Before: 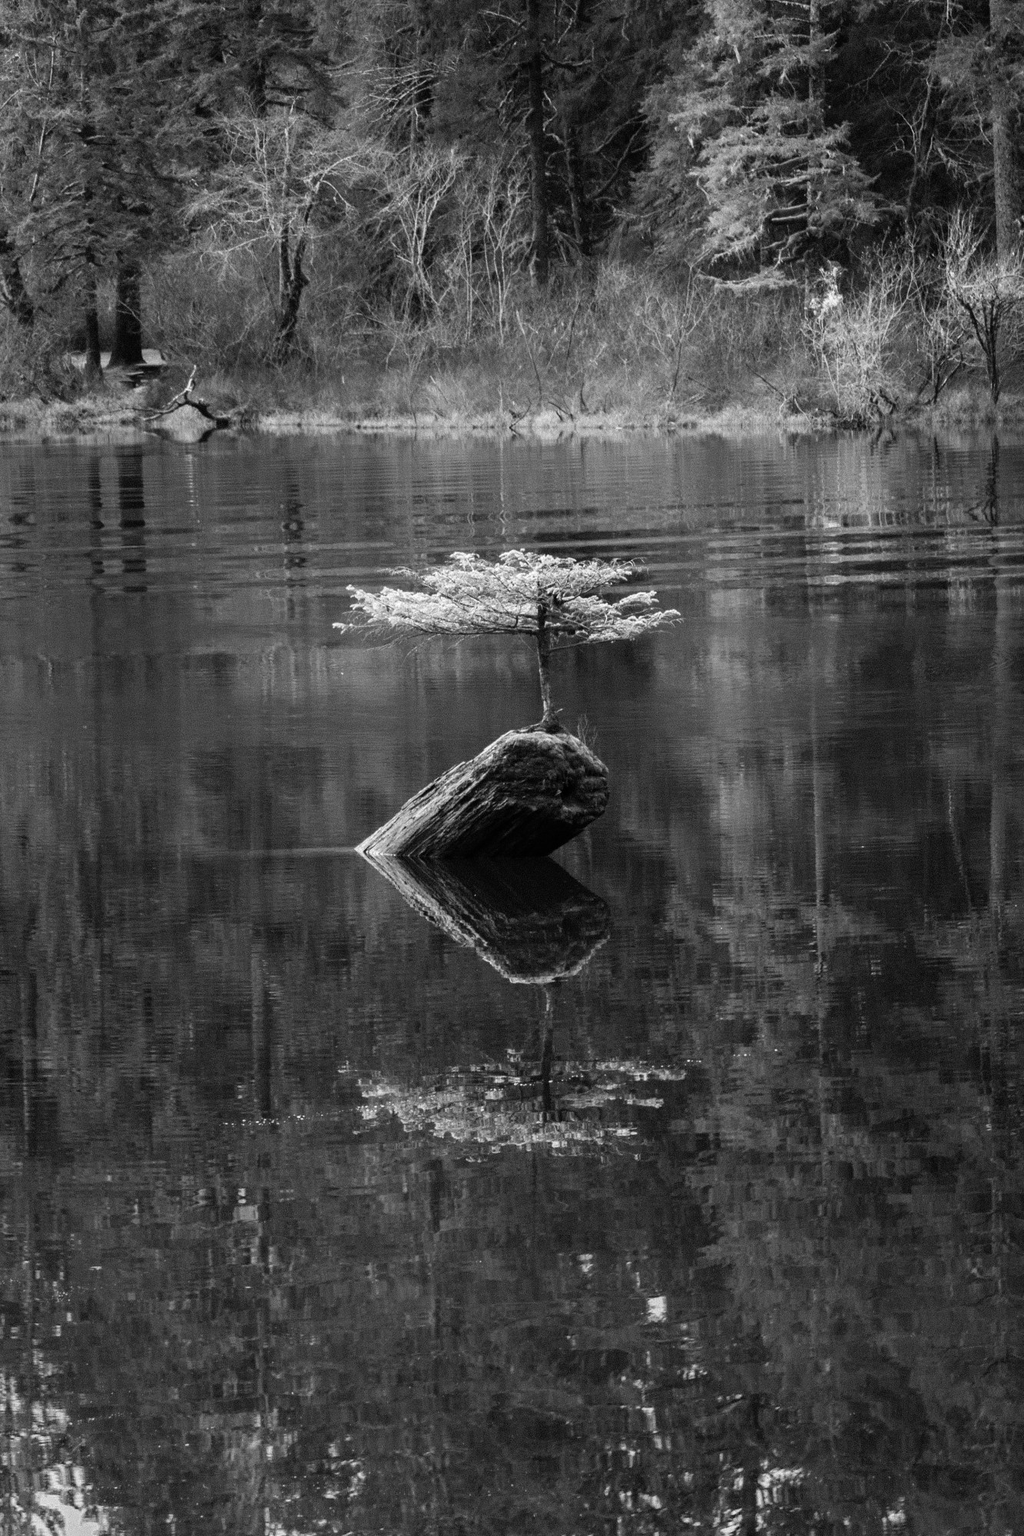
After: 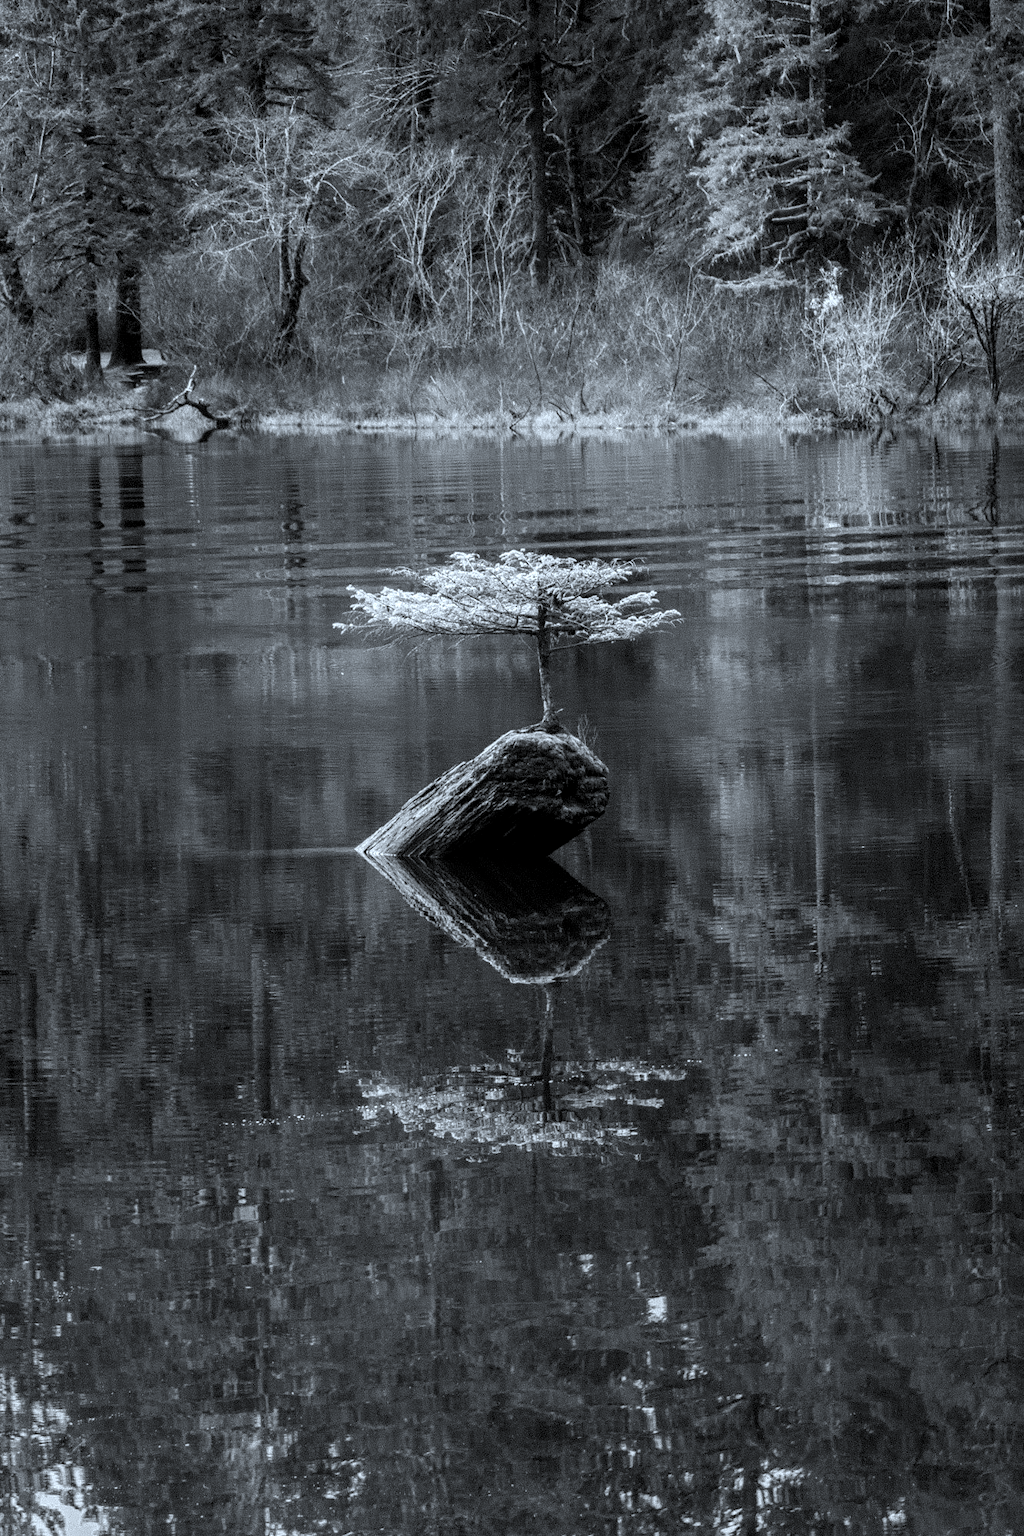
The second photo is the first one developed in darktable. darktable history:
color correction: highlights a* -3.73, highlights b* -10.7
contrast equalizer: octaves 7, y [[0.5 ×4, 0.525, 0.667], [0.5 ×6], [0.5 ×6], [0 ×4, 0.042, 0], [0, 0, 0.004, 0.1, 0.191, 0.131]]
local contrast: on, module defaults
